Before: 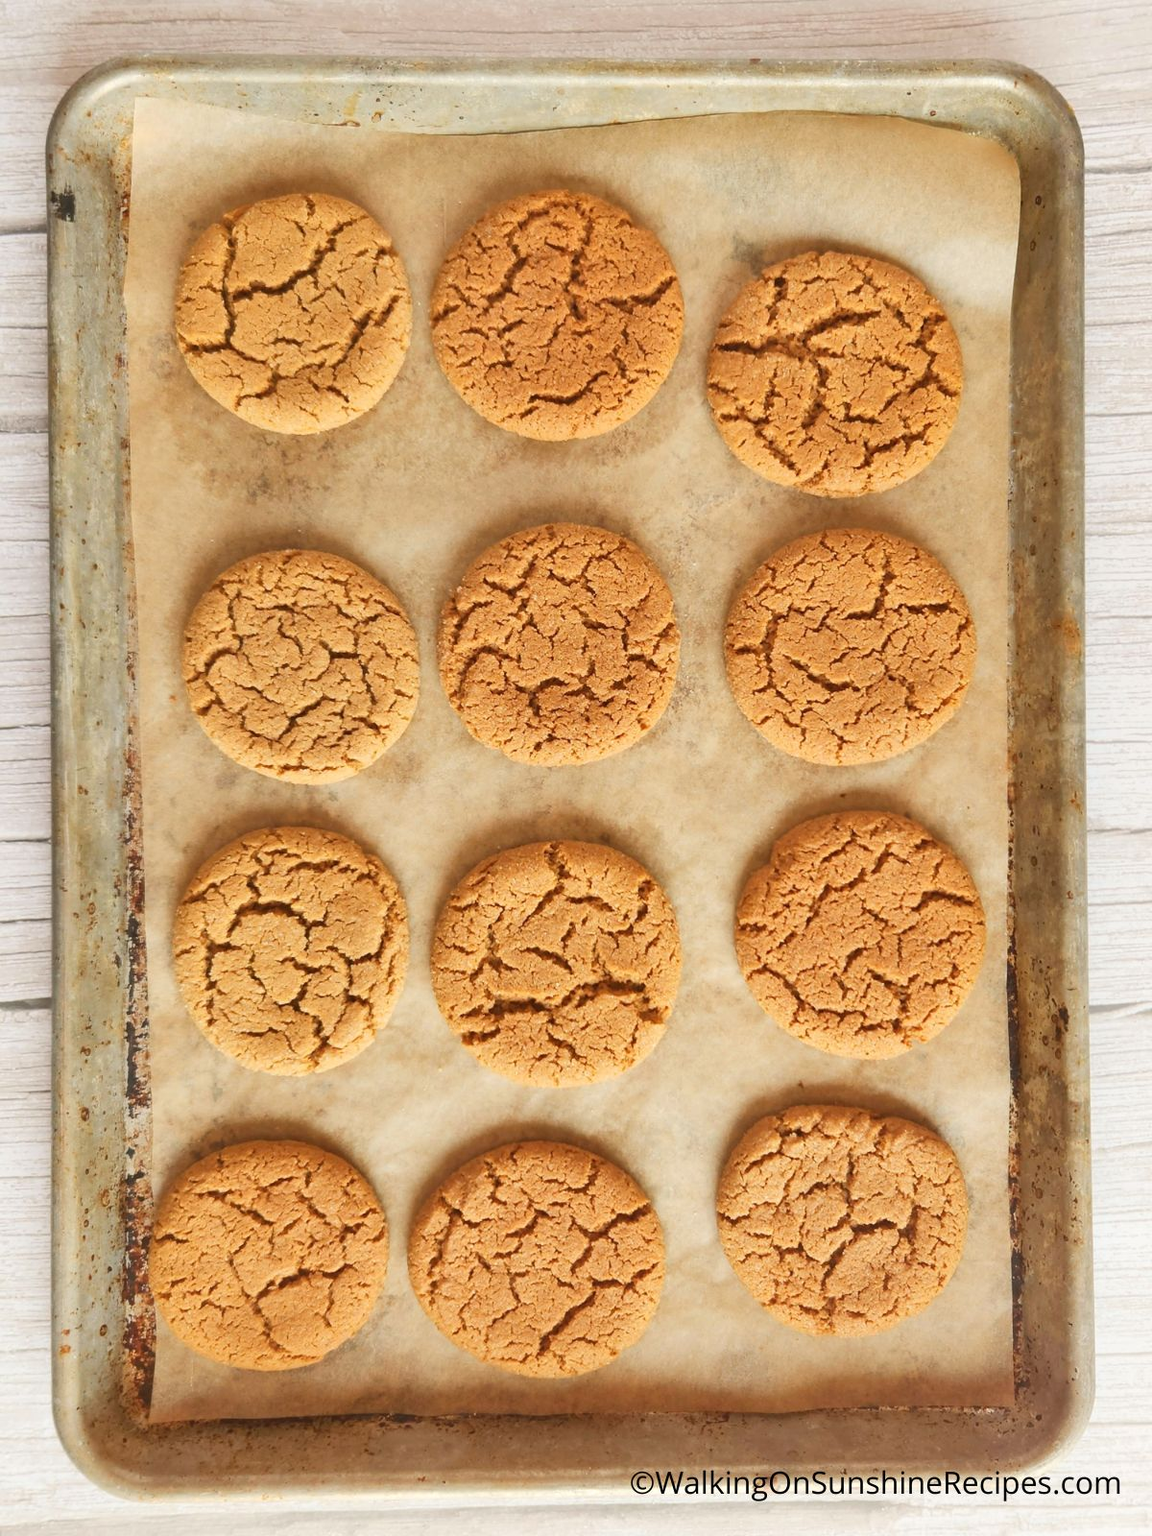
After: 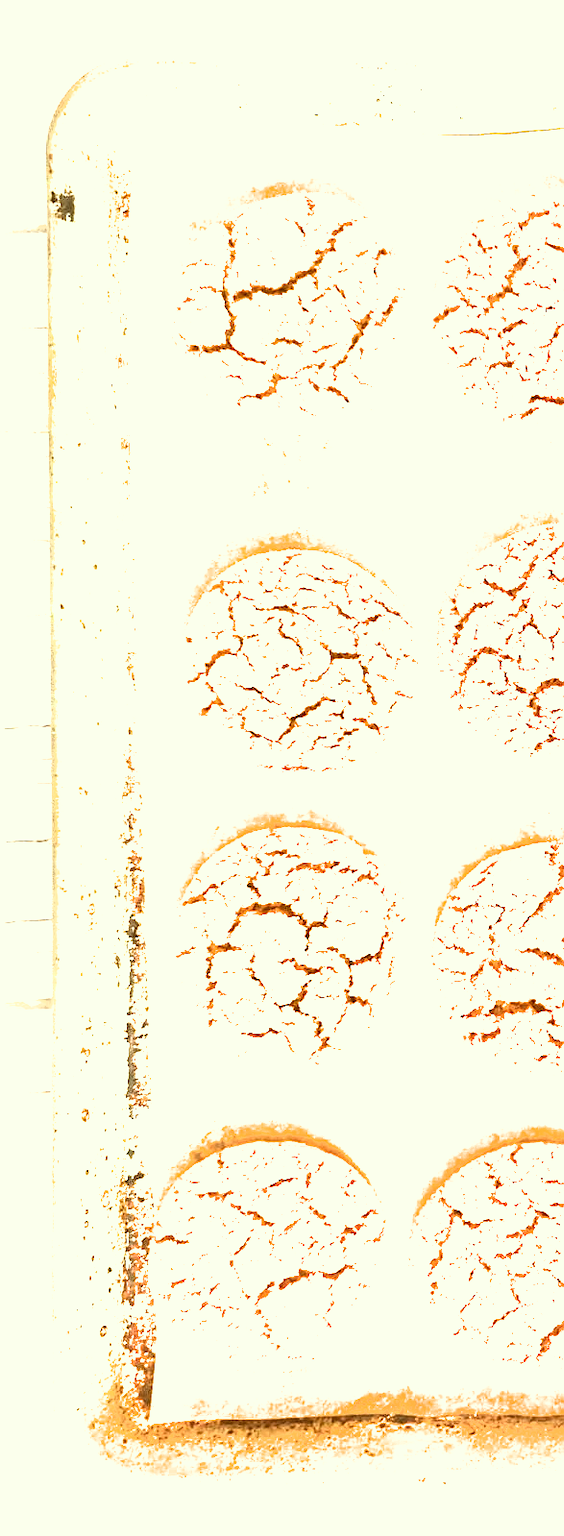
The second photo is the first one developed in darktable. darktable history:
exposure: black level correction 0, exposure 2.116 EV, compensate highlight preservation false
crop and rotate: left 0.019%, top 0%, right 50.901%
color correction: highlights a* -5.27, highlights b* 9.8, shadows a* 9.22, shadows b* 24.93
sharpen: on, module defaults
filmic rgb: black relative exposure -8.26 EV, white relative exposure 2.24 EV, hardness 7.18, latitude 85.21%, contrast 1.71, highlights saturation mix -3.53%, shadows ↔ highlights balance -3.08%, color science v5 (2021), contrast in shadows safe, contrast in highlights safe
